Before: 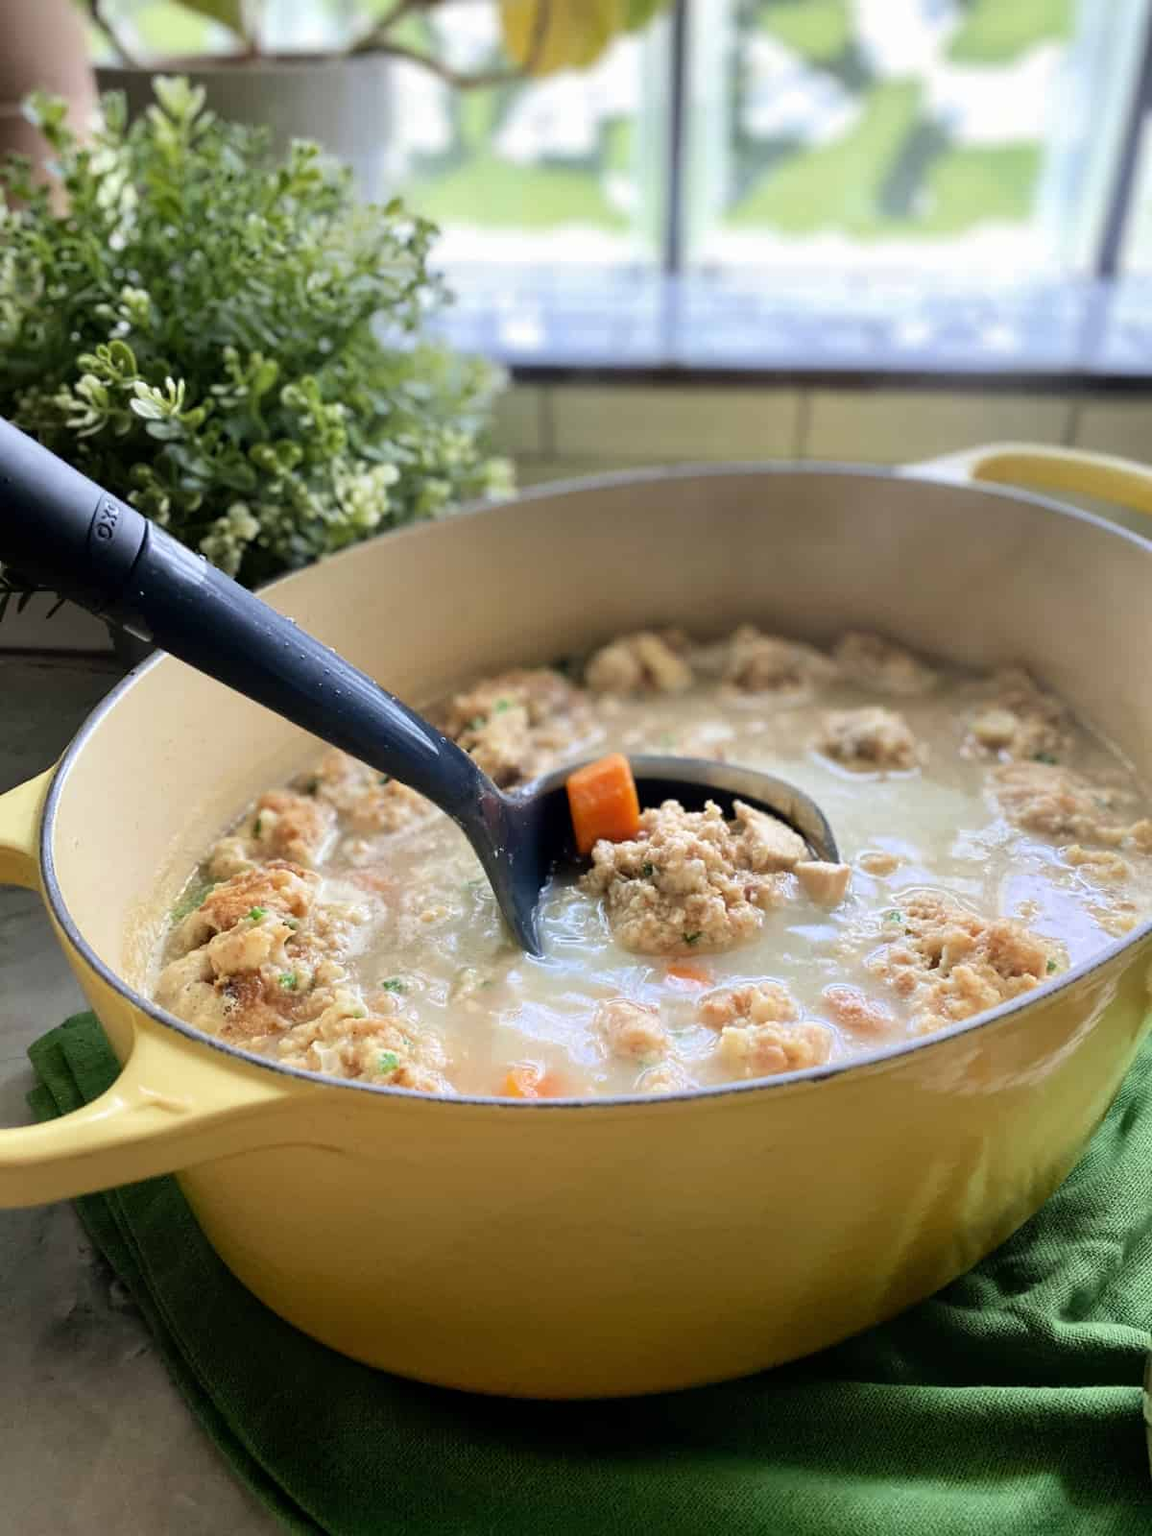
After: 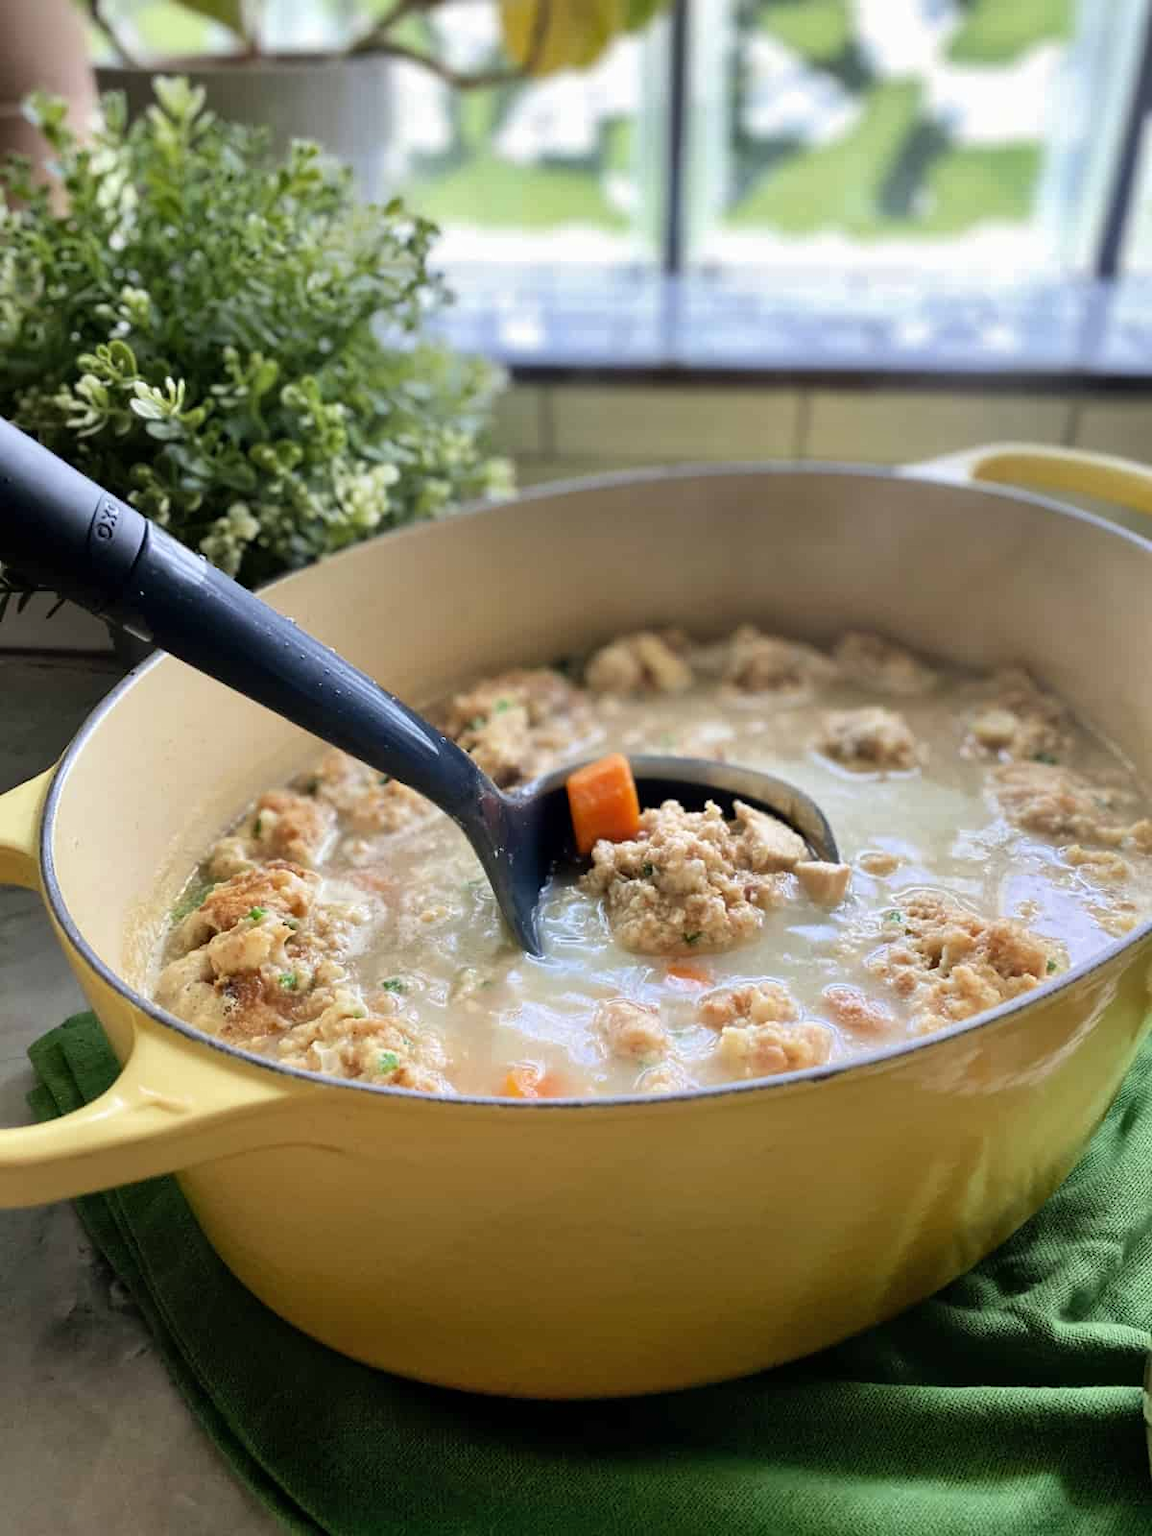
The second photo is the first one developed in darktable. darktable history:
shadows and highlights: shadows 32.93, highlights -47.5, compress 49.73%, soften with gaussian
